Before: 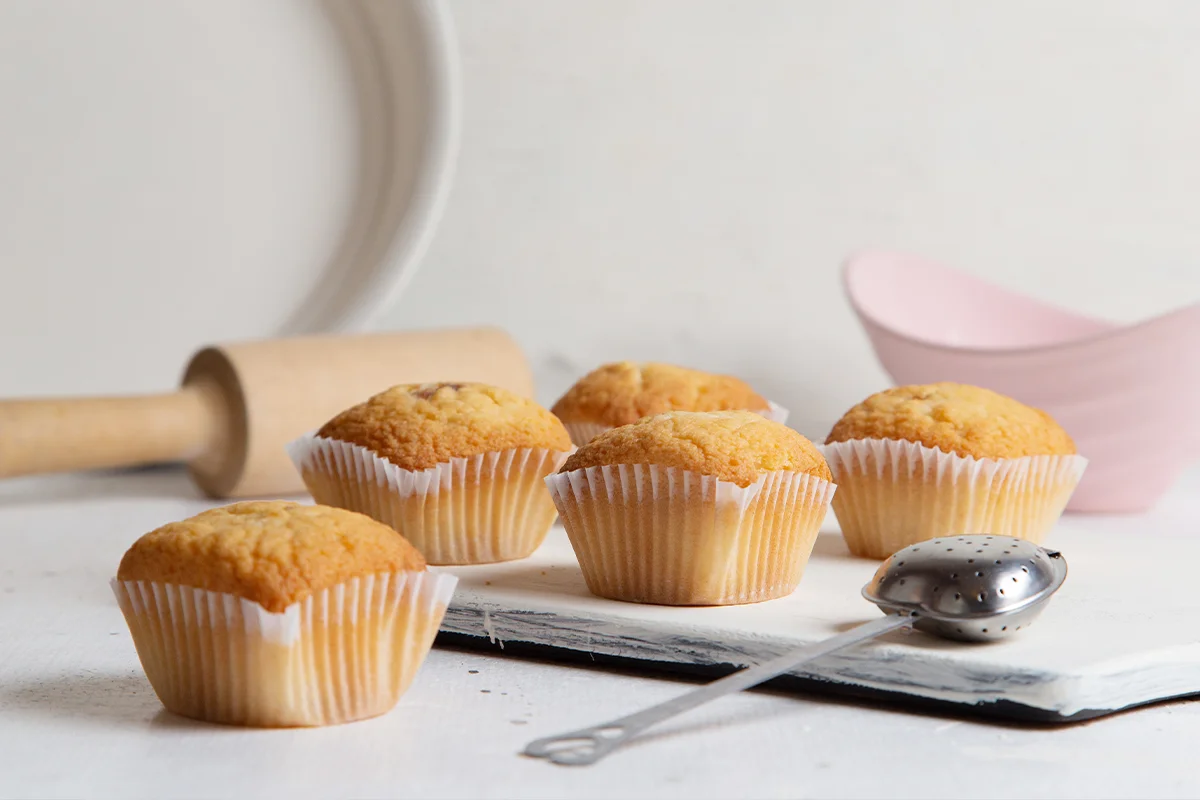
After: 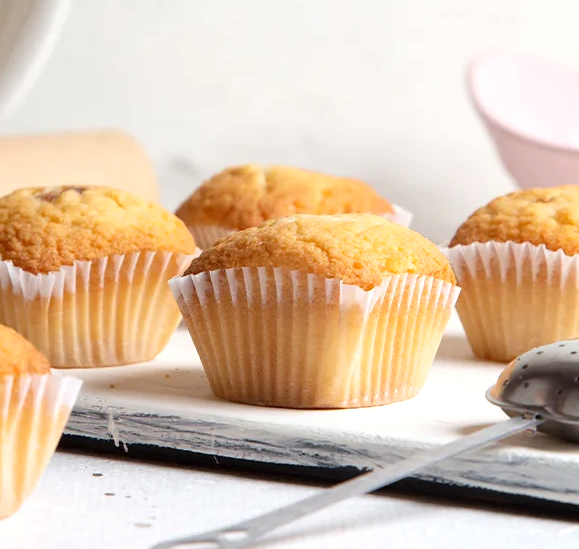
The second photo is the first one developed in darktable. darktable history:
crop: left 31.379%, top 24.658%, right 20.326%, bottom 6.628%
exposure: exposure 0.426 EV, compensate highlight preservation false
